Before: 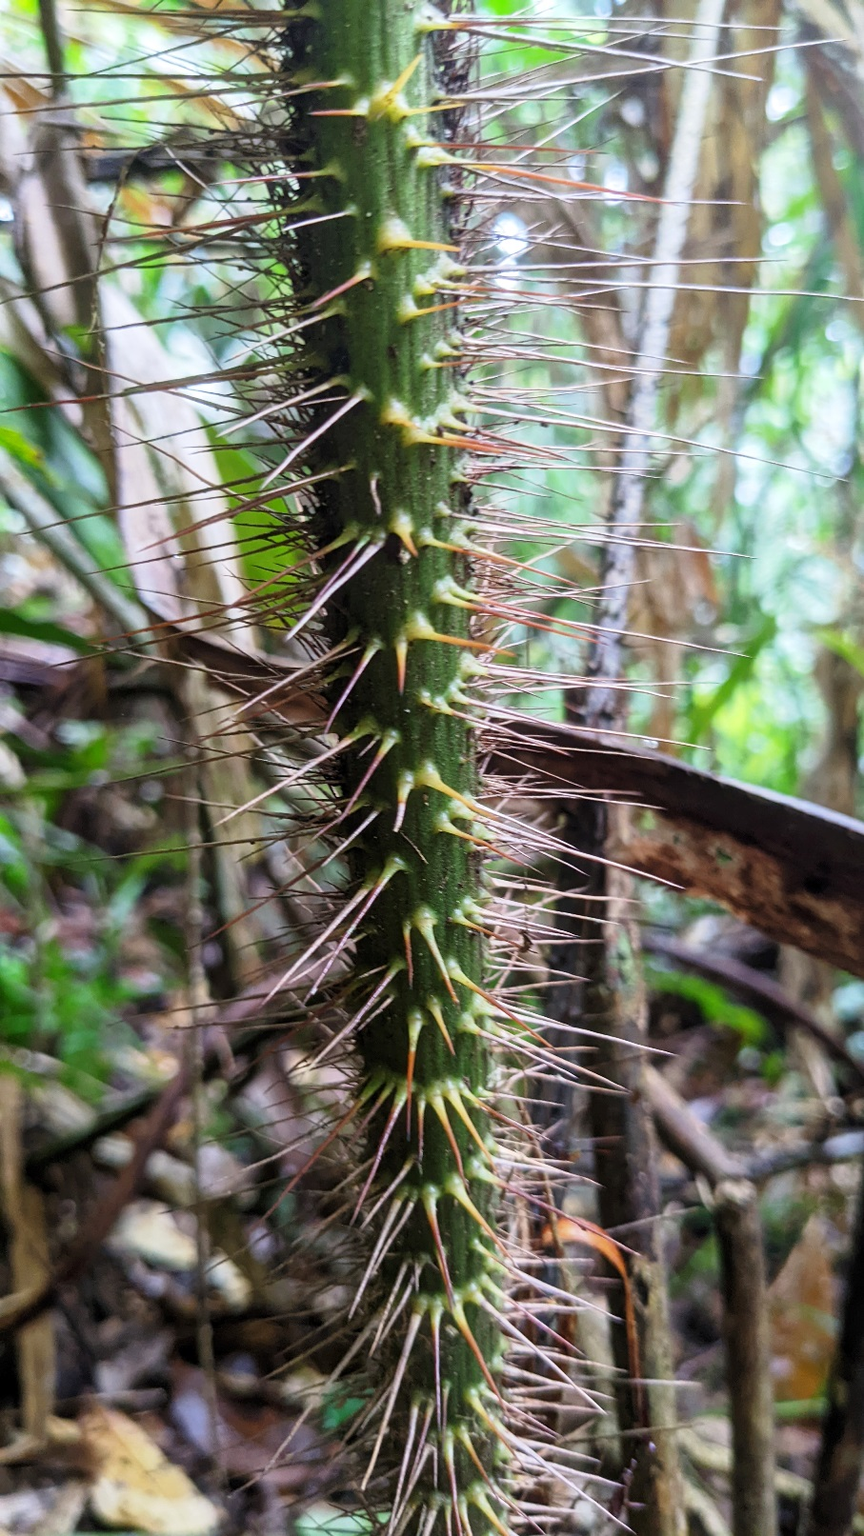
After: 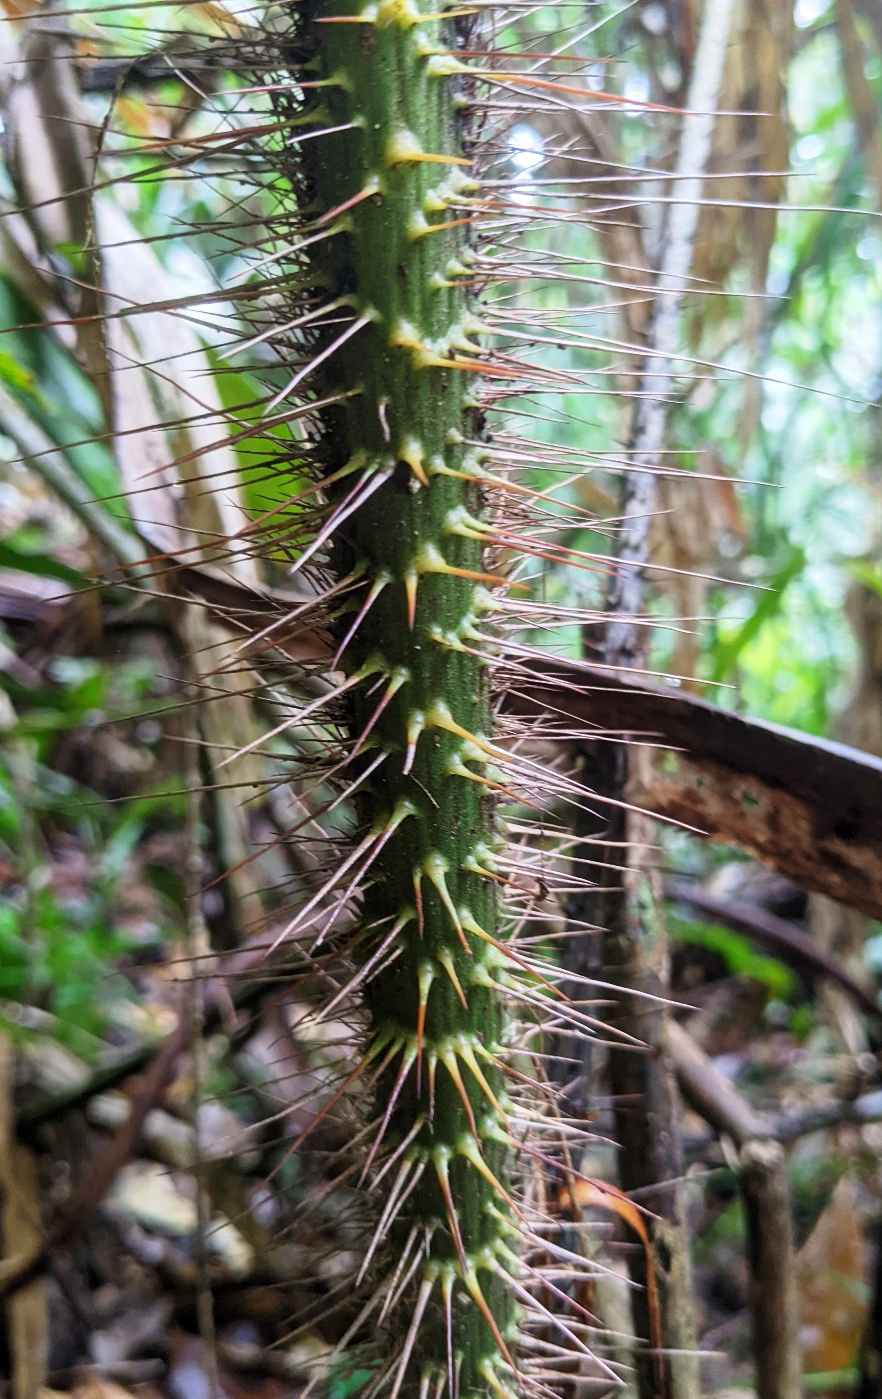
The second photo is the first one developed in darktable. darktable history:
crop: left 1.106%, top 6.187%, right 1.62%, bottom 7.035%
